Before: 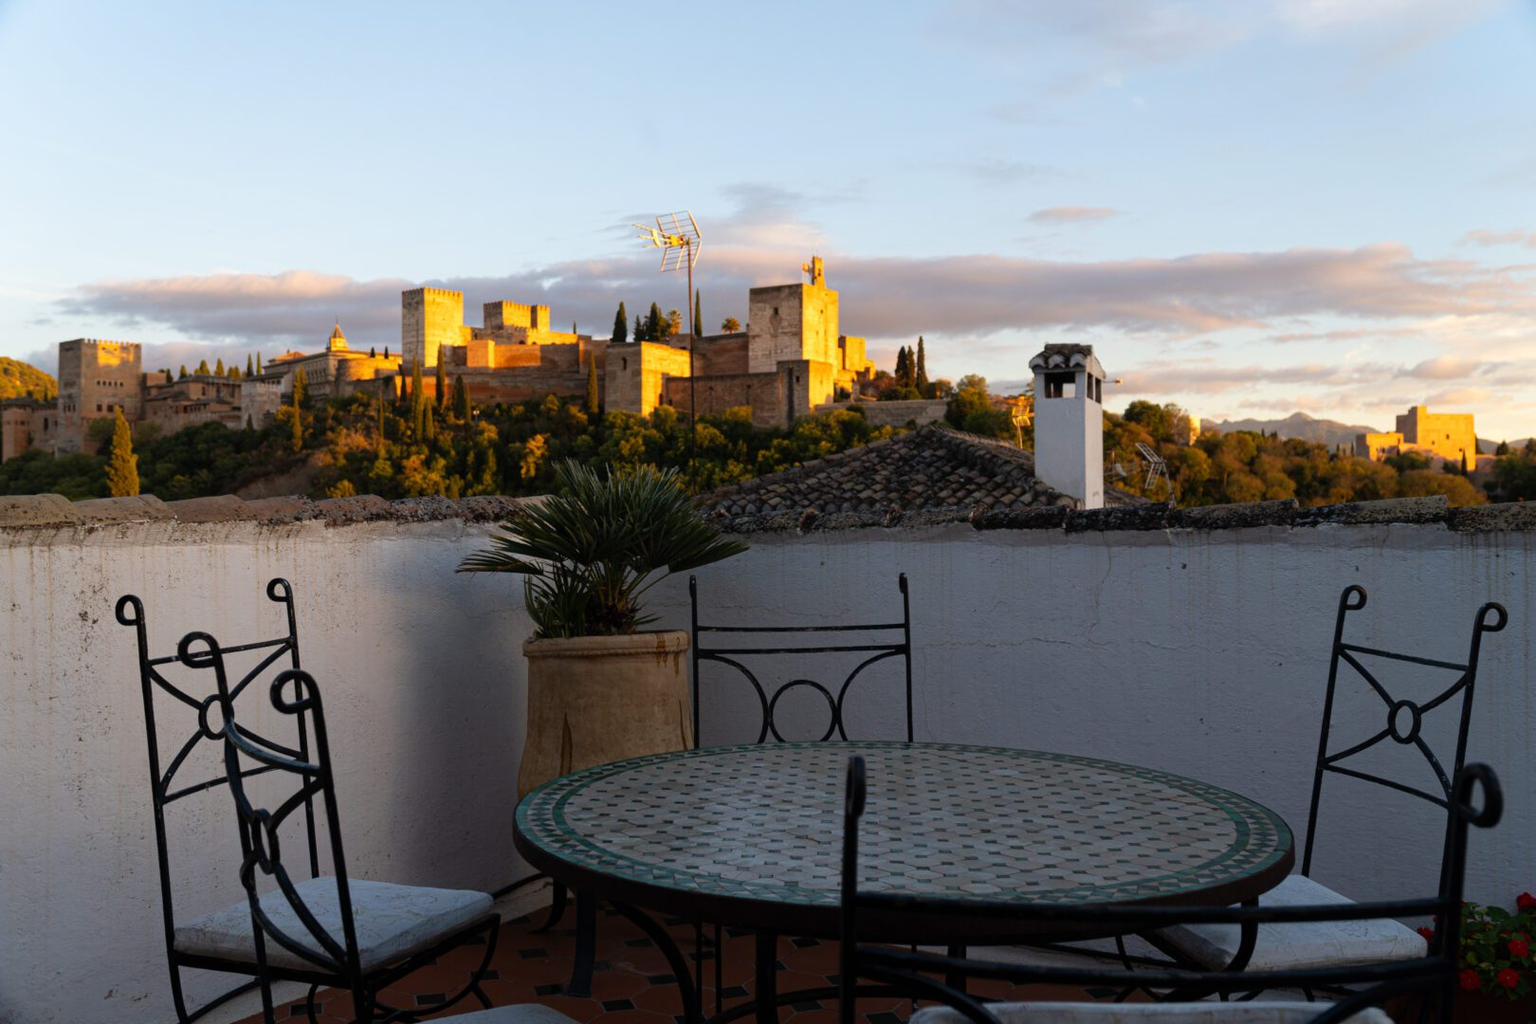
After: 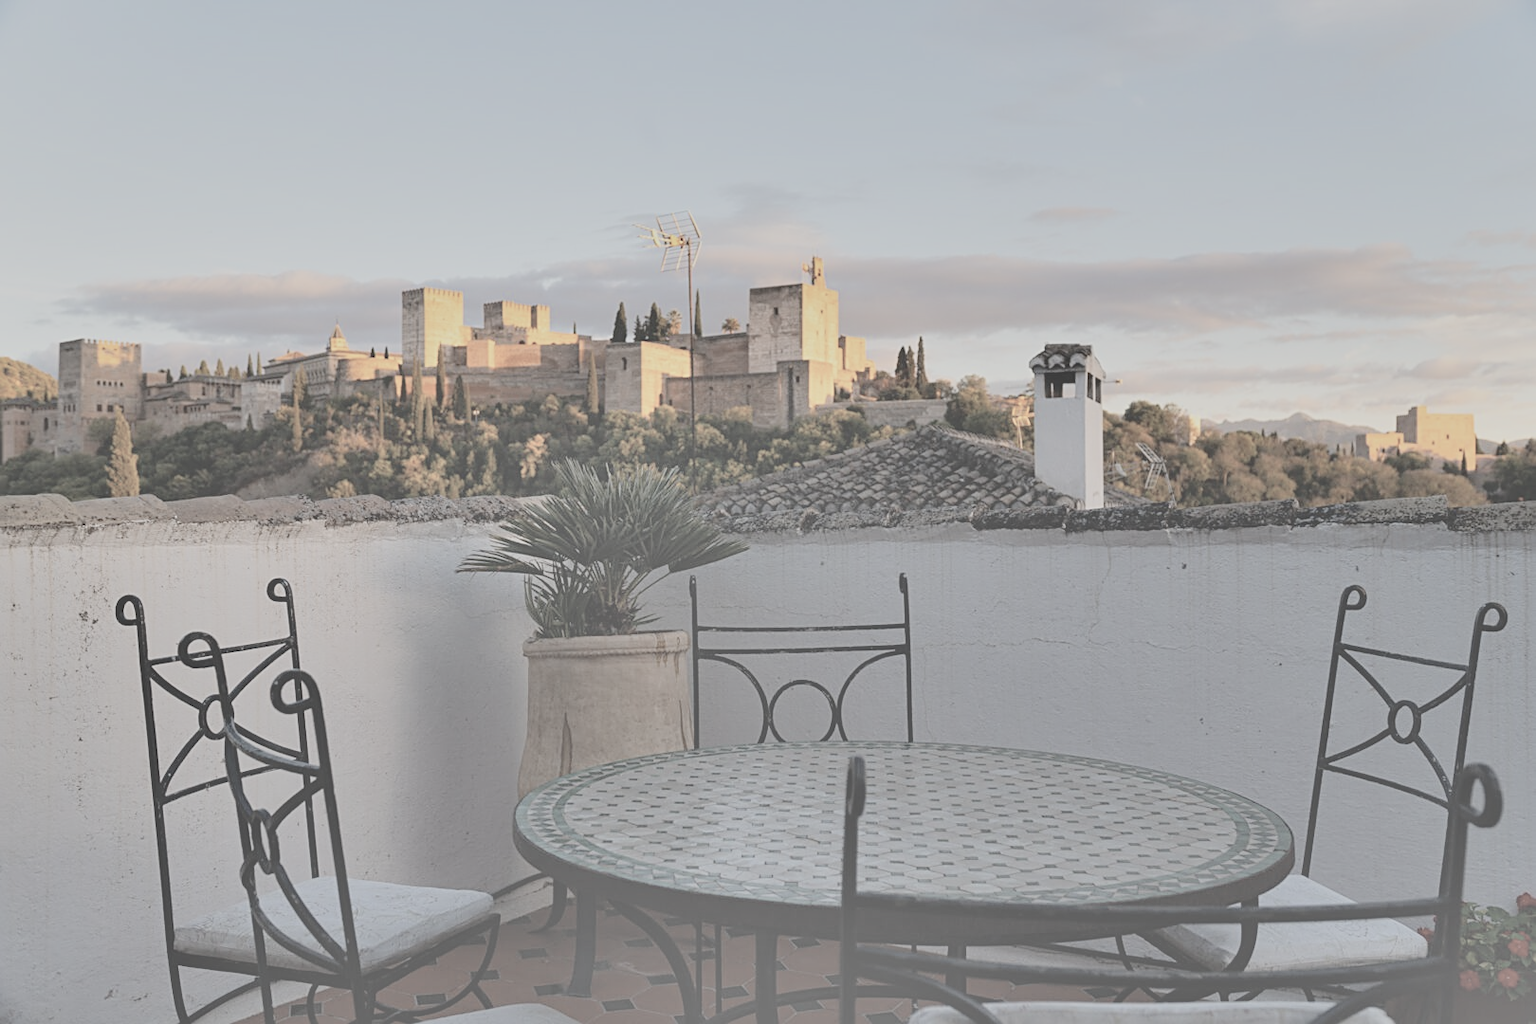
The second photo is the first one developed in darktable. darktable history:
levels: levels [0.093, 0.434, 0.988]
tone equalizer: -8 EV -0.001 EV, -7 EV 0.005 EV, -6 EV -0.027 EV, -5 EV 0.014 EV, -4 EV -0.026 EV, -3 EV 0.016 EV, -2 EV -0.06 EV, -1 EV -0.306 EV, +0 EV -0.613 EV, edges refinement/feathering 500, mask exposure compensation -1.57 EV, preserve details no
sharpen: on, module defaults
contrast brightness saturation: contrast -0.334, brightness 0.735, saturation -0.793
shadows and highlights: white point adjustment -3.68, highlights -63.4, soften with gaussian
exposure: black level correction 0, exposure 0.697 EV, compensate highlight preservation false
